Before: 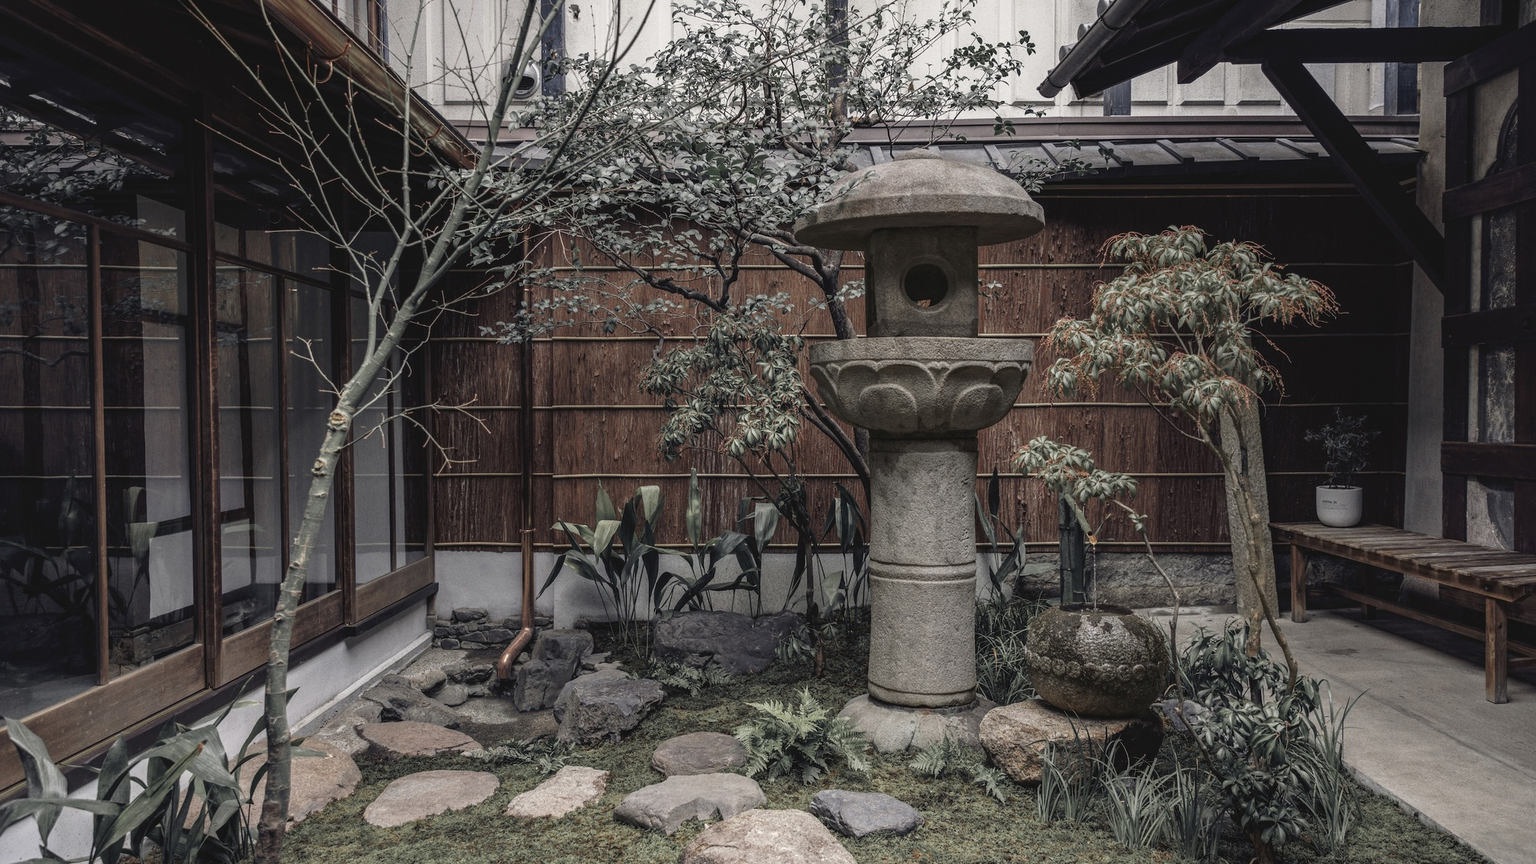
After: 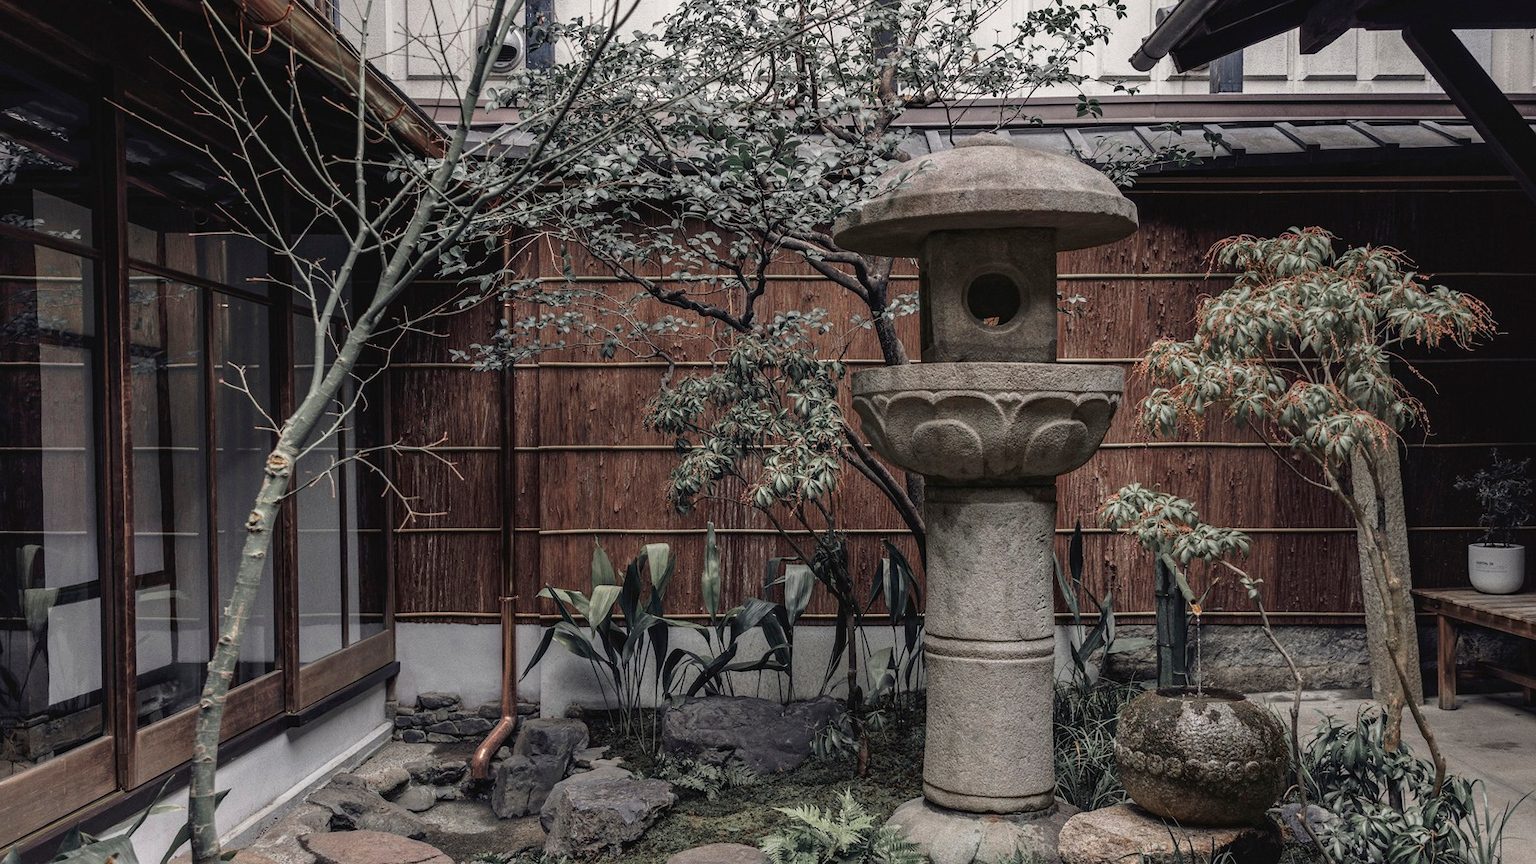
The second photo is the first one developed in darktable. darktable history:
shadows and highlights: radius 337.17, shadows 29.01, soften with gaussian
crop and rotate: left 7.196%, top 4.574%, right 10.605%, bottom 13.178%
